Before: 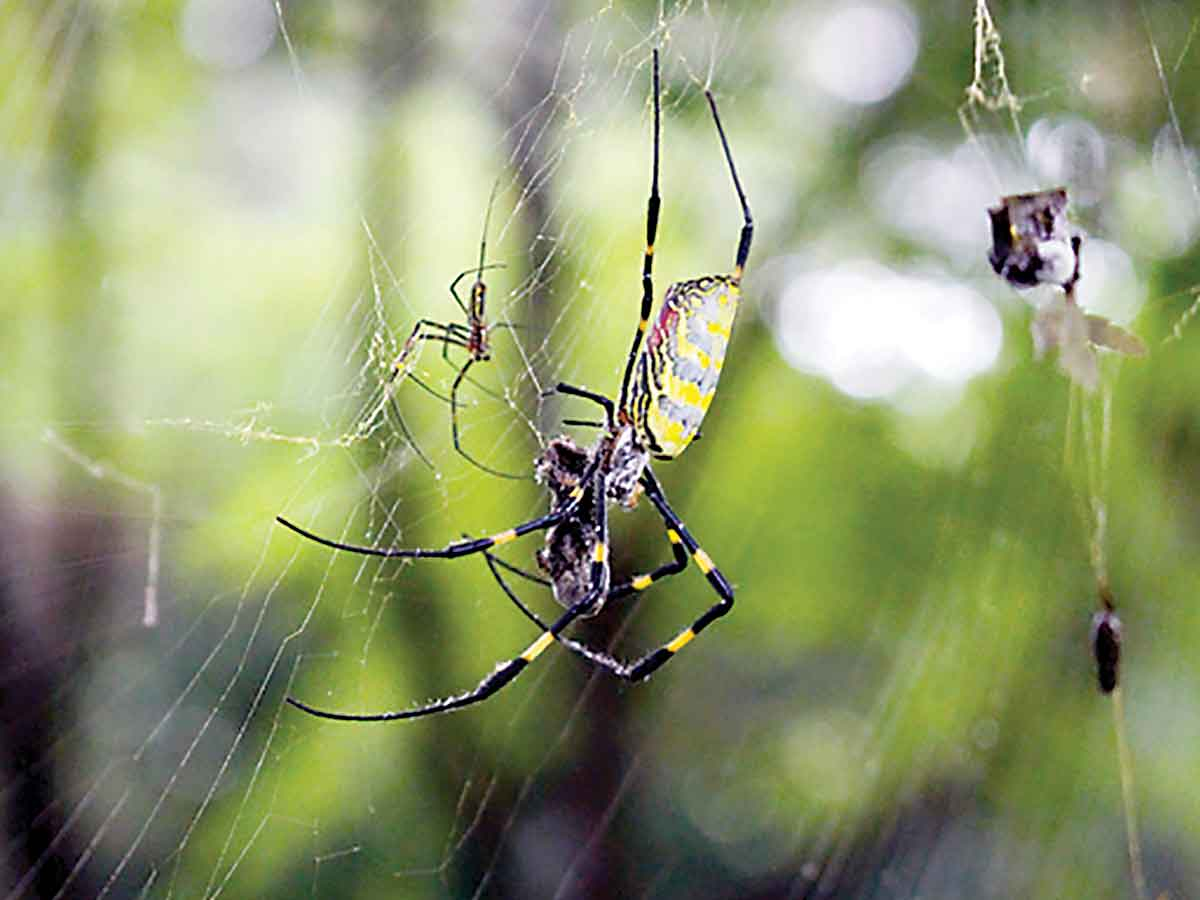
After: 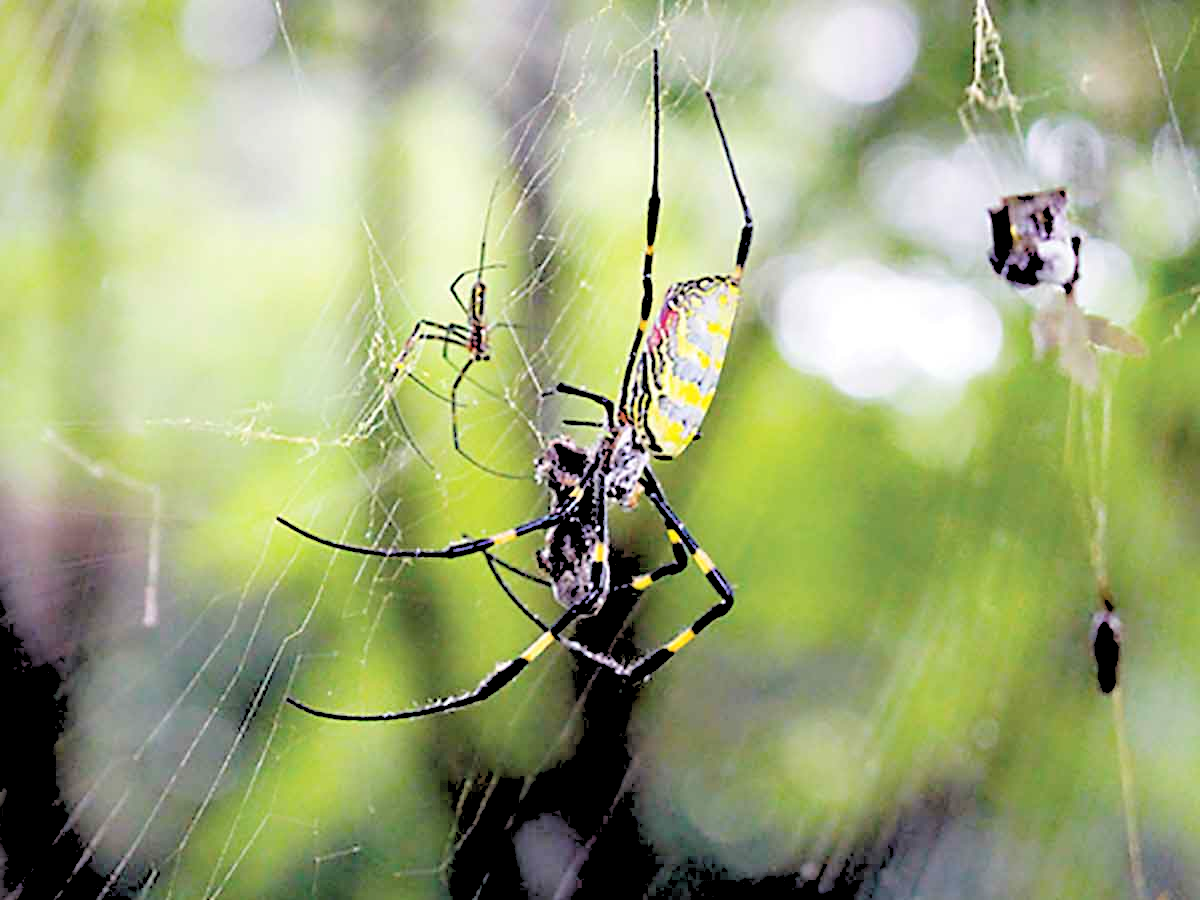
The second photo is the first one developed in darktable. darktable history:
rgb levels: levels [[0.027, 0.429, 0.996], [0, 0.5, 1], [0, 0.5, 1]]
shadows and highlights: shadows 20.55, highlights -20.99, soften with gaussian
